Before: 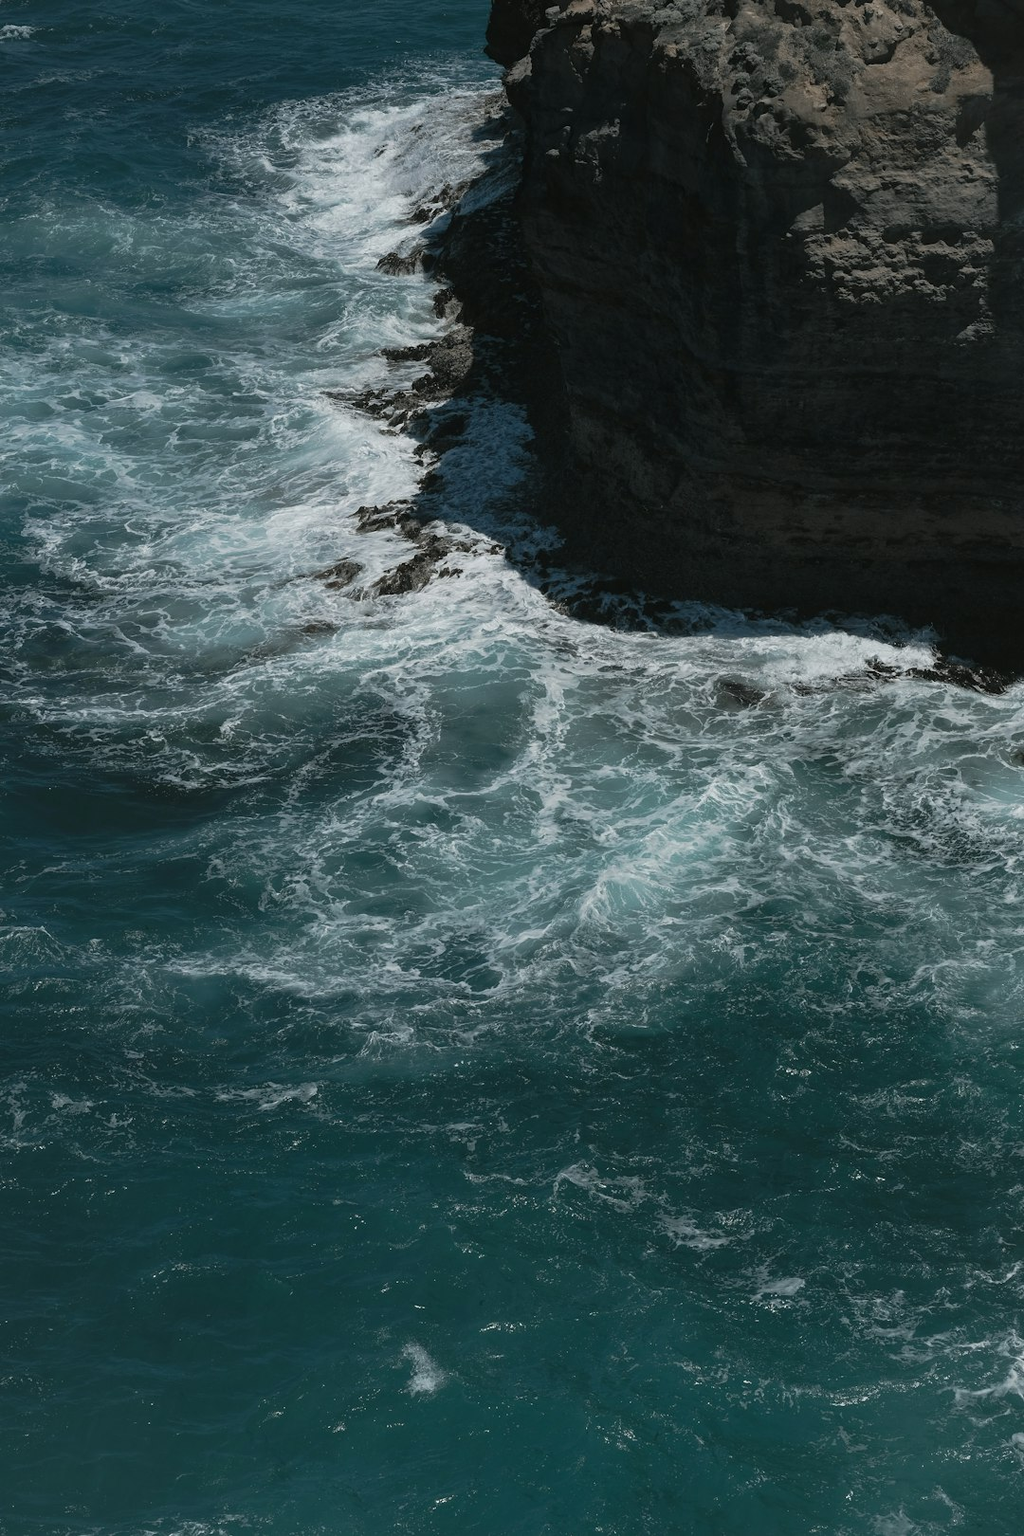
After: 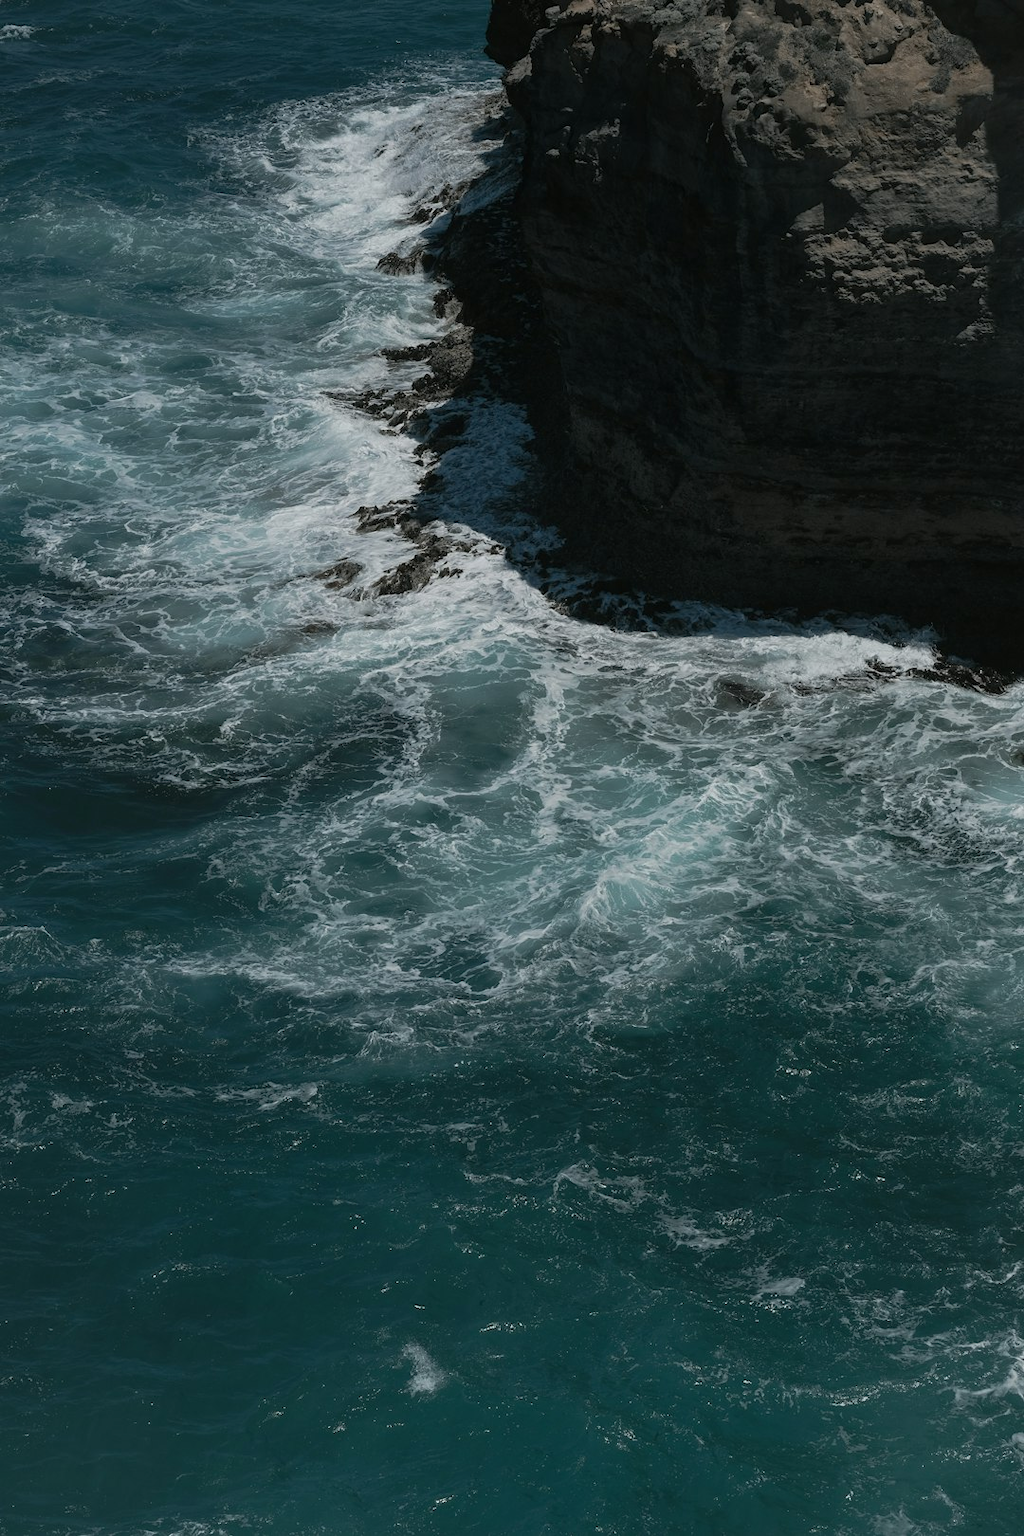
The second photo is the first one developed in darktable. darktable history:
exposure: black level correction 0.001, exposure -0.203 EV, compensate highlight preservation false
